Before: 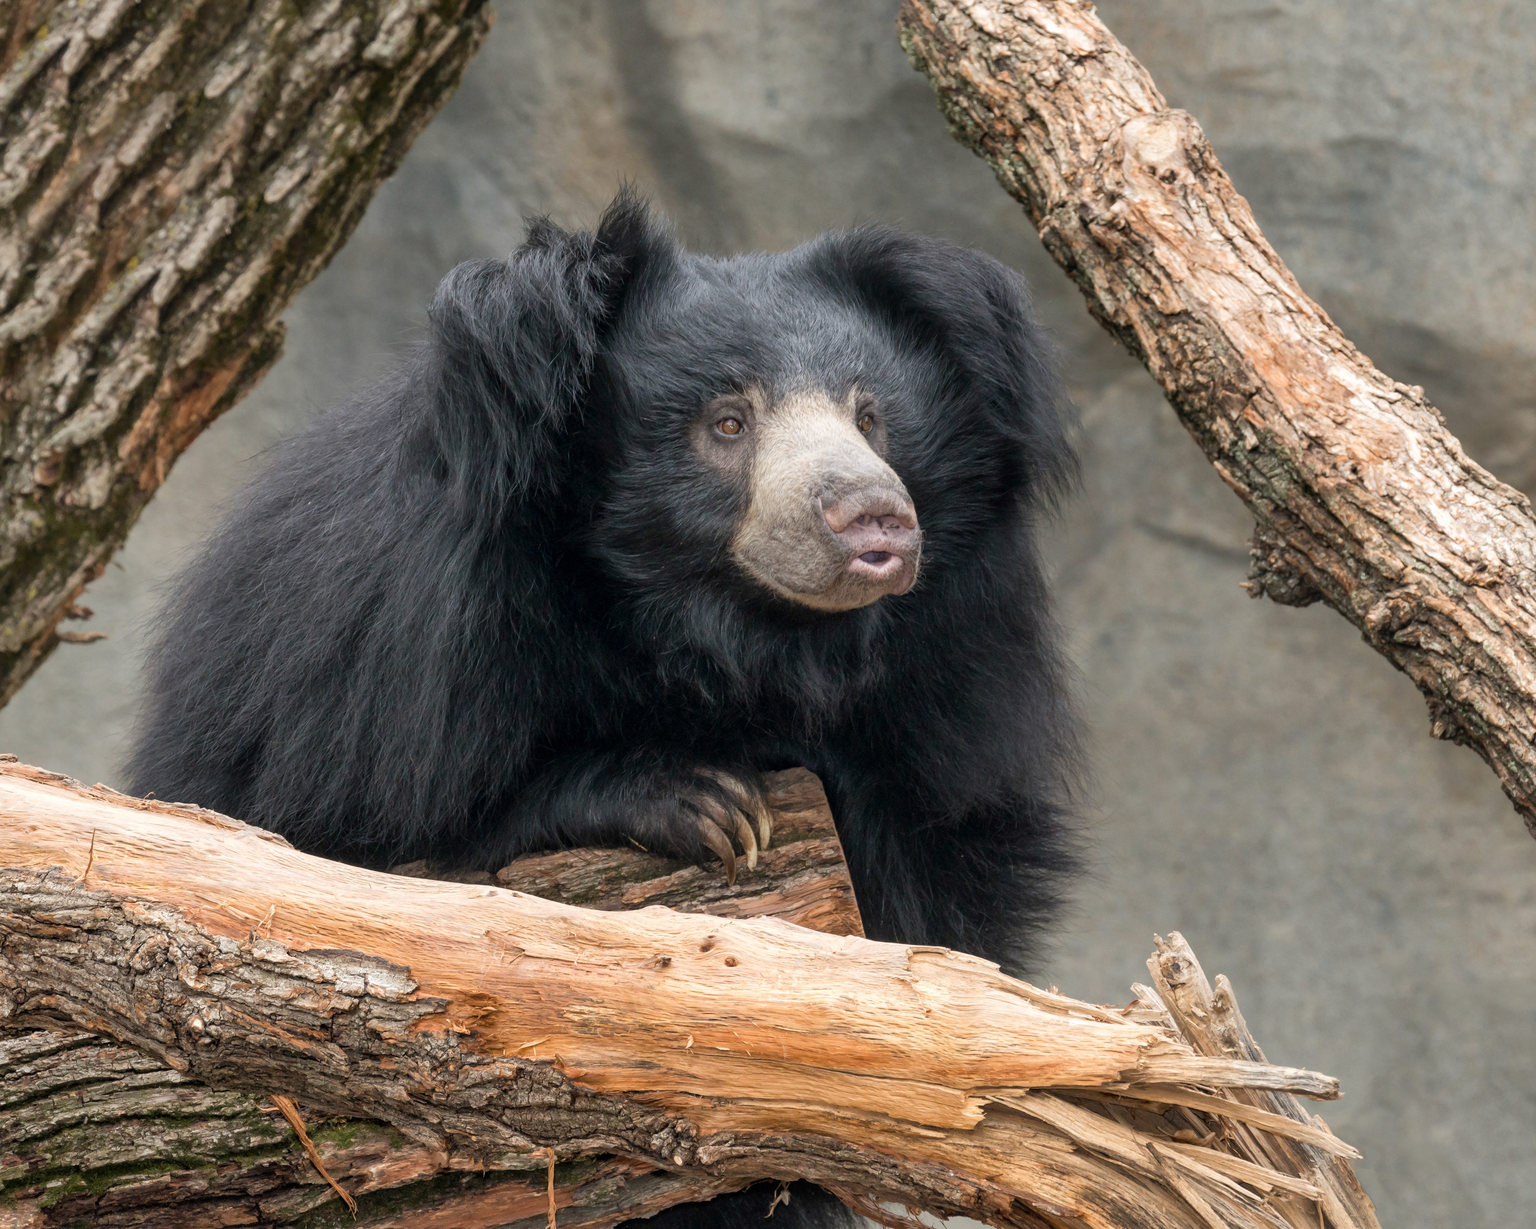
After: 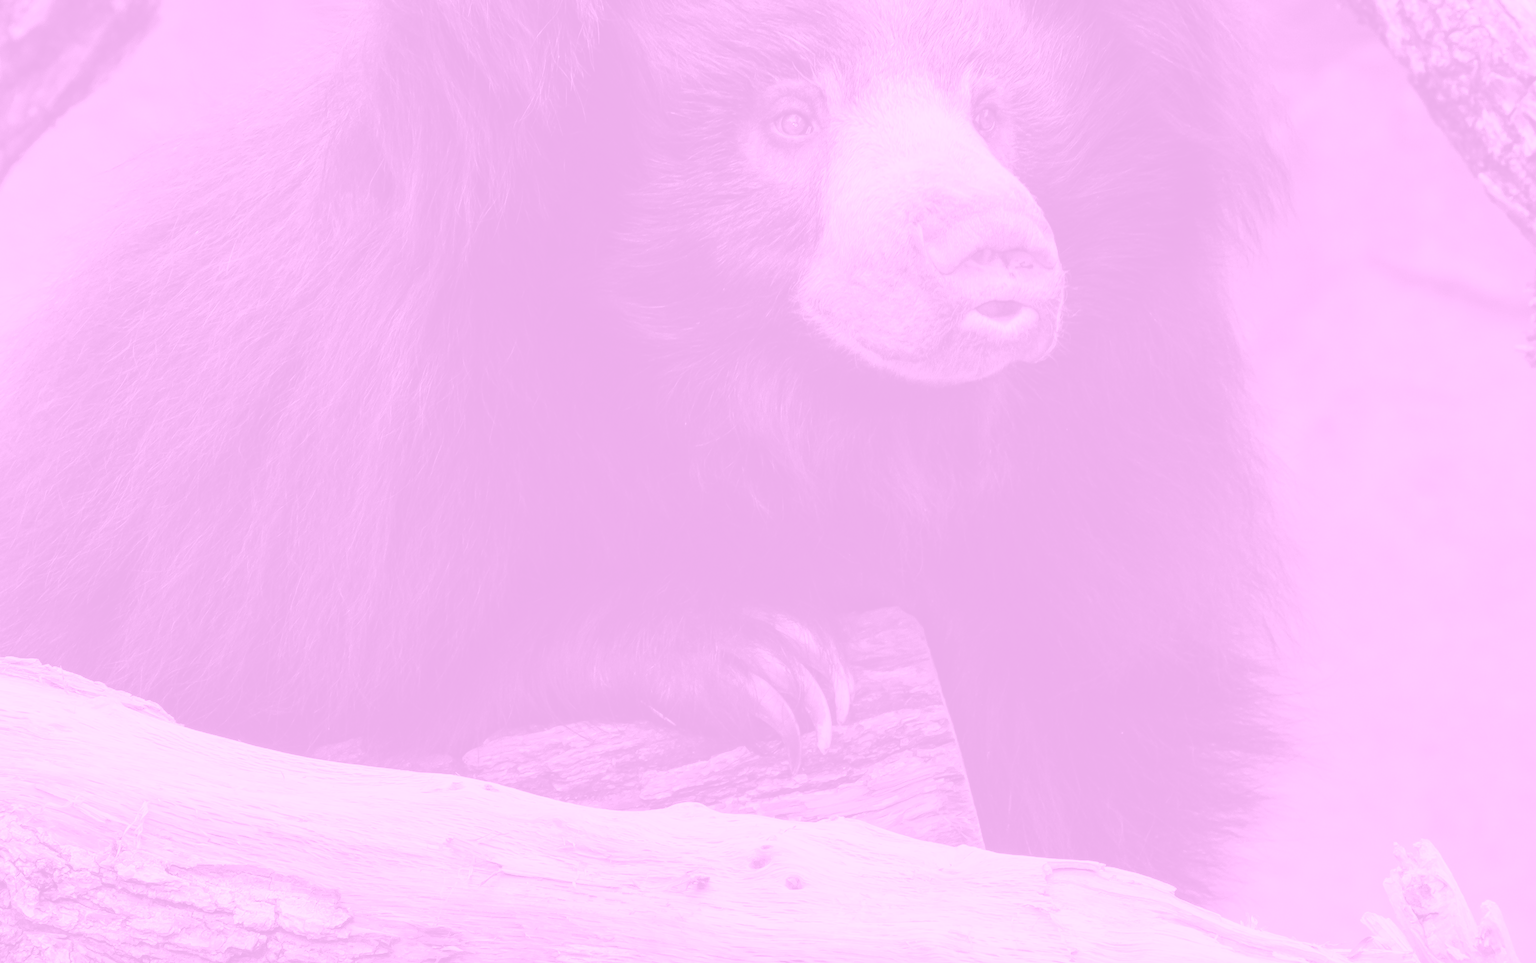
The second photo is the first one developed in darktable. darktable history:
contrast brightness saturation: brightness 0.28
colorize: hue 331.2°, saturation 69%, source mix 30.28%, lightness 69.02%, version 1
crop: left 11.123%, top 27.61%, right 18.3%, bottom 17.034%
rgb curve: curves: ch0 [(0, 0.186) (0.314, 0.284) (0.576, 0.466) (0.805, 0.691) (0.936, 0.886)]; ch1 [(0, 0.186) (0.314, 0.284) (0.581, 0.534) (0.771, 0.746) (0.936, 0.958)]; ch2 [(0, 0.216) (0.275, 0.39) (1, 1)], mode RGB, independent channels, compensate middle gray true, preserve colors none
rgb levels: mode RGB, independent channels, levels [[0, 0.474, 1], [0, 0.5, 1], [0, 0.5, 1]]
